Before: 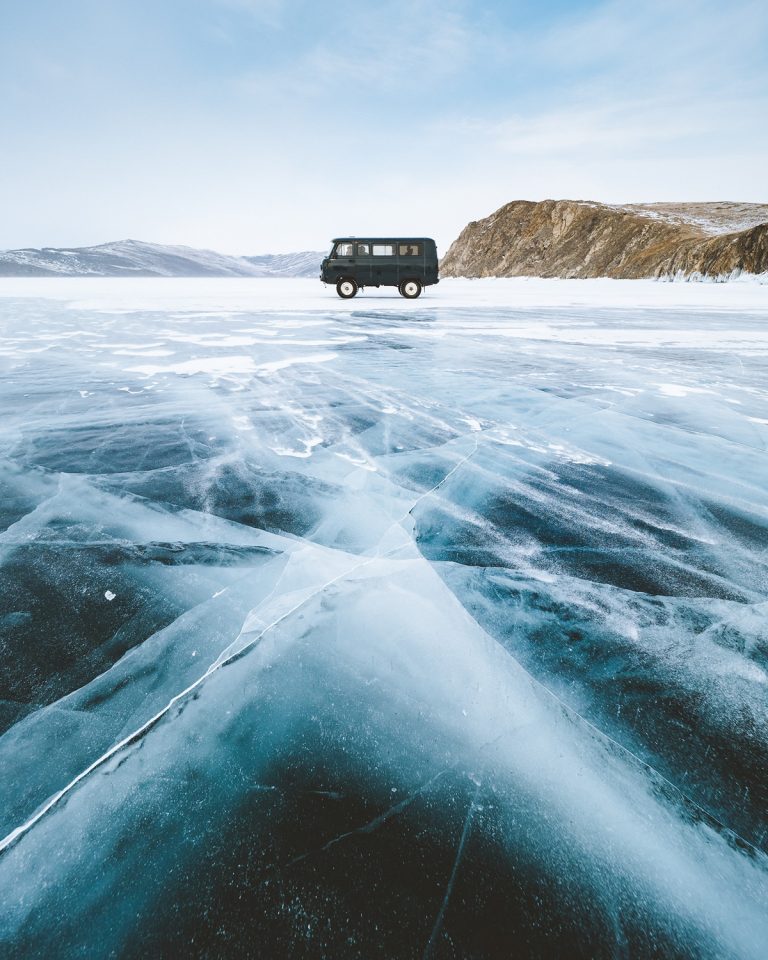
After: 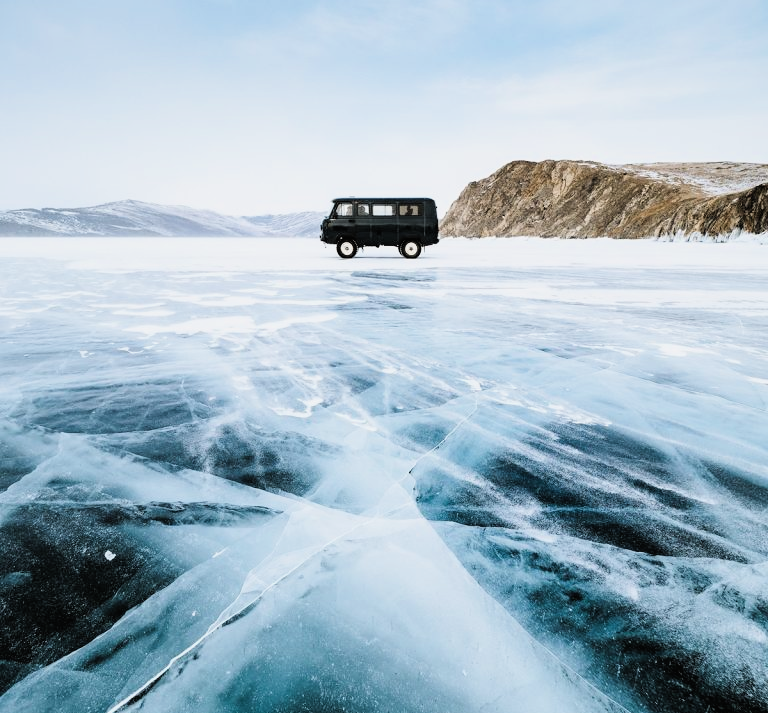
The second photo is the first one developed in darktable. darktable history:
contrast brightness saturation: contrast -0.012, brightness -0.006, saturation 0.028
crop: top 4.21%, bottom 21.5%
filmic rgb: black relative exposure -4.03 EV, white relative exposure 2.98 EV, hardness 3, contrast 1.496
